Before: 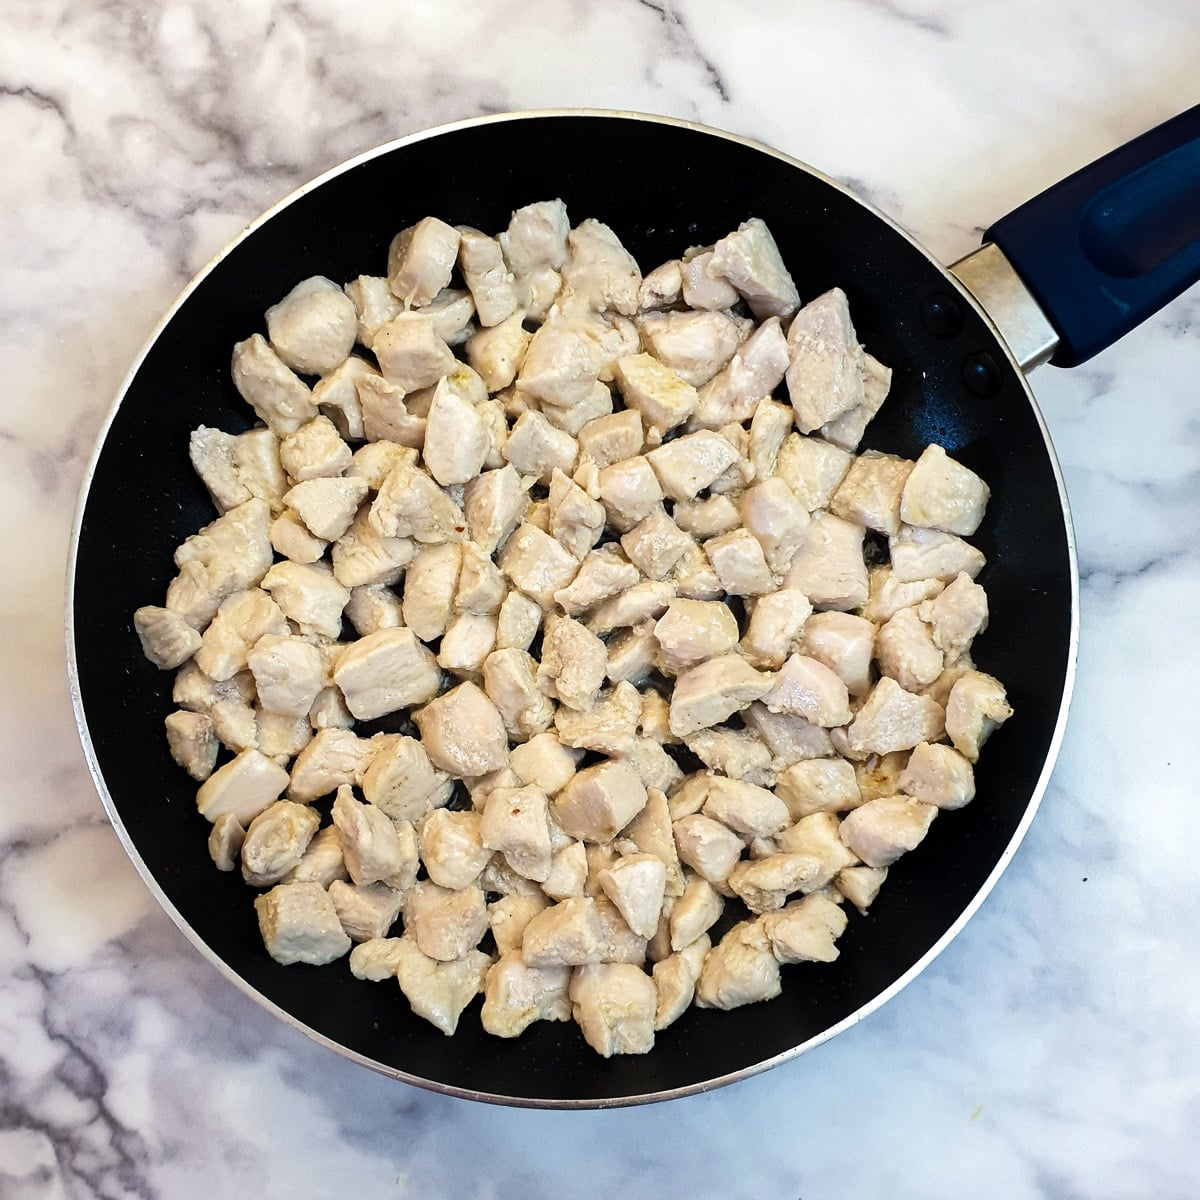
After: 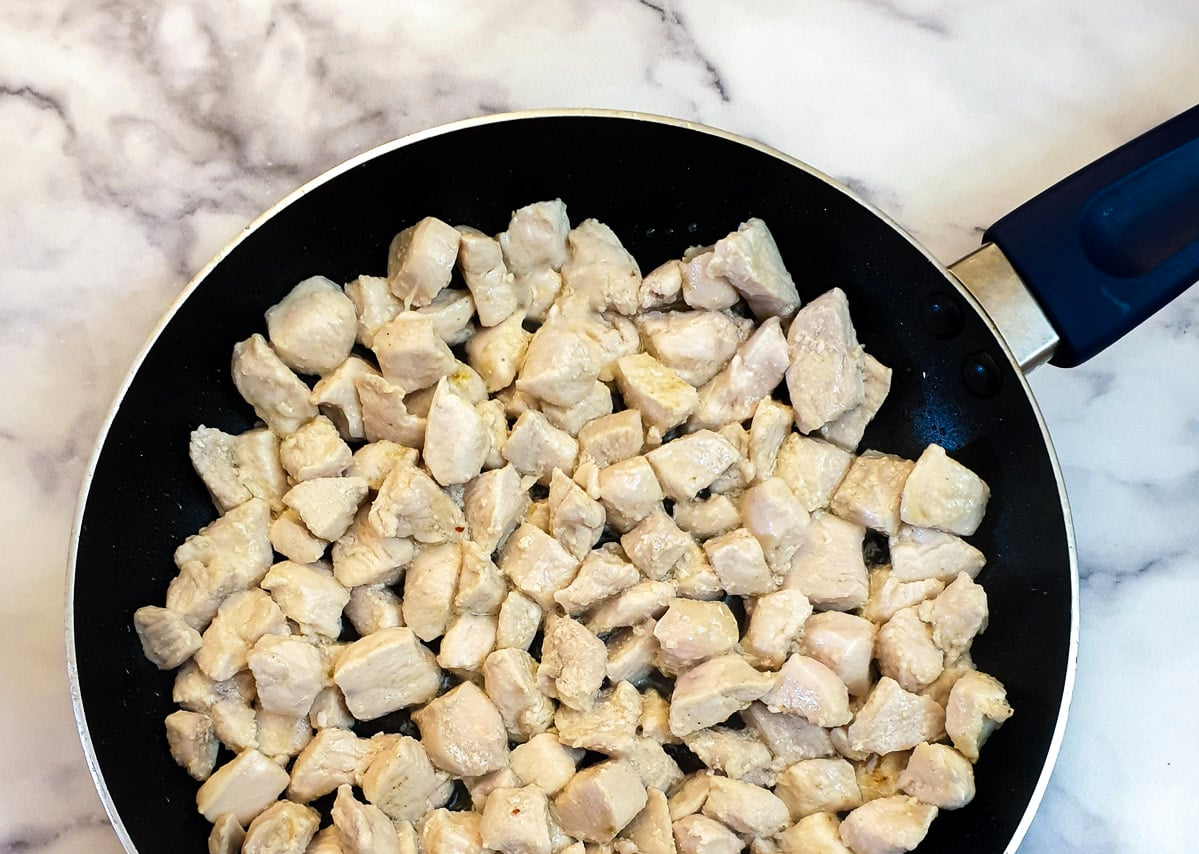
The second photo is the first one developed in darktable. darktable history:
contrast brightness saturation: saturation 0.099
crop: right 0%, bottom 28.752%
